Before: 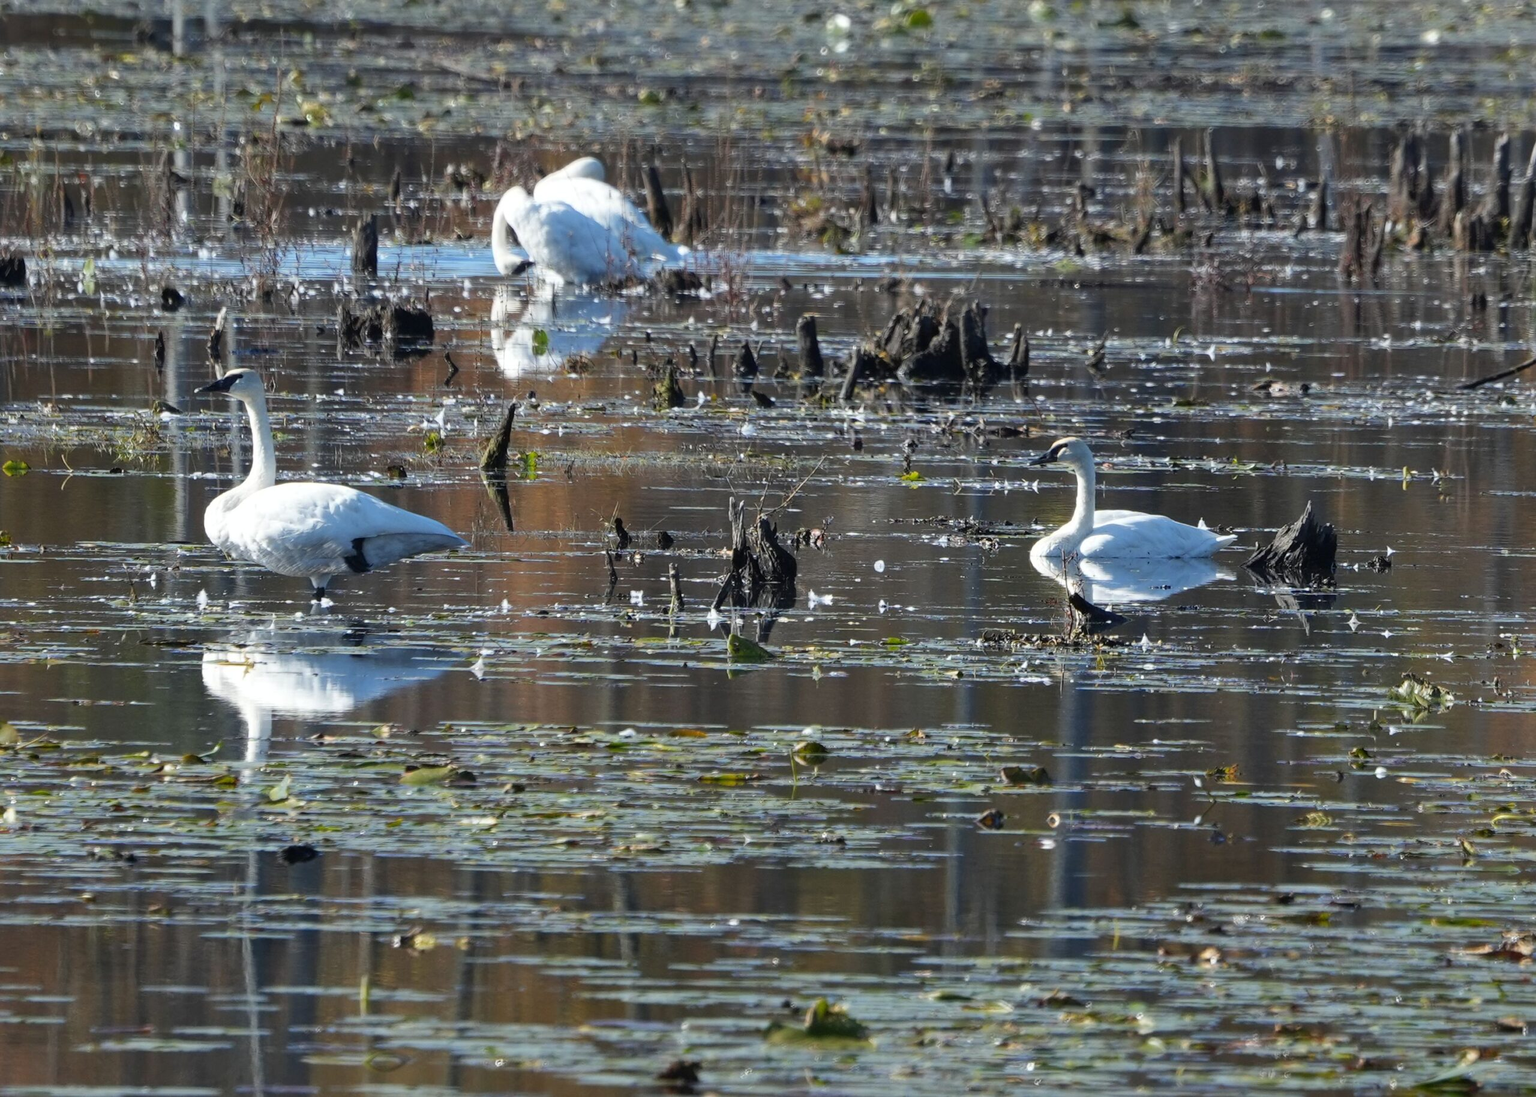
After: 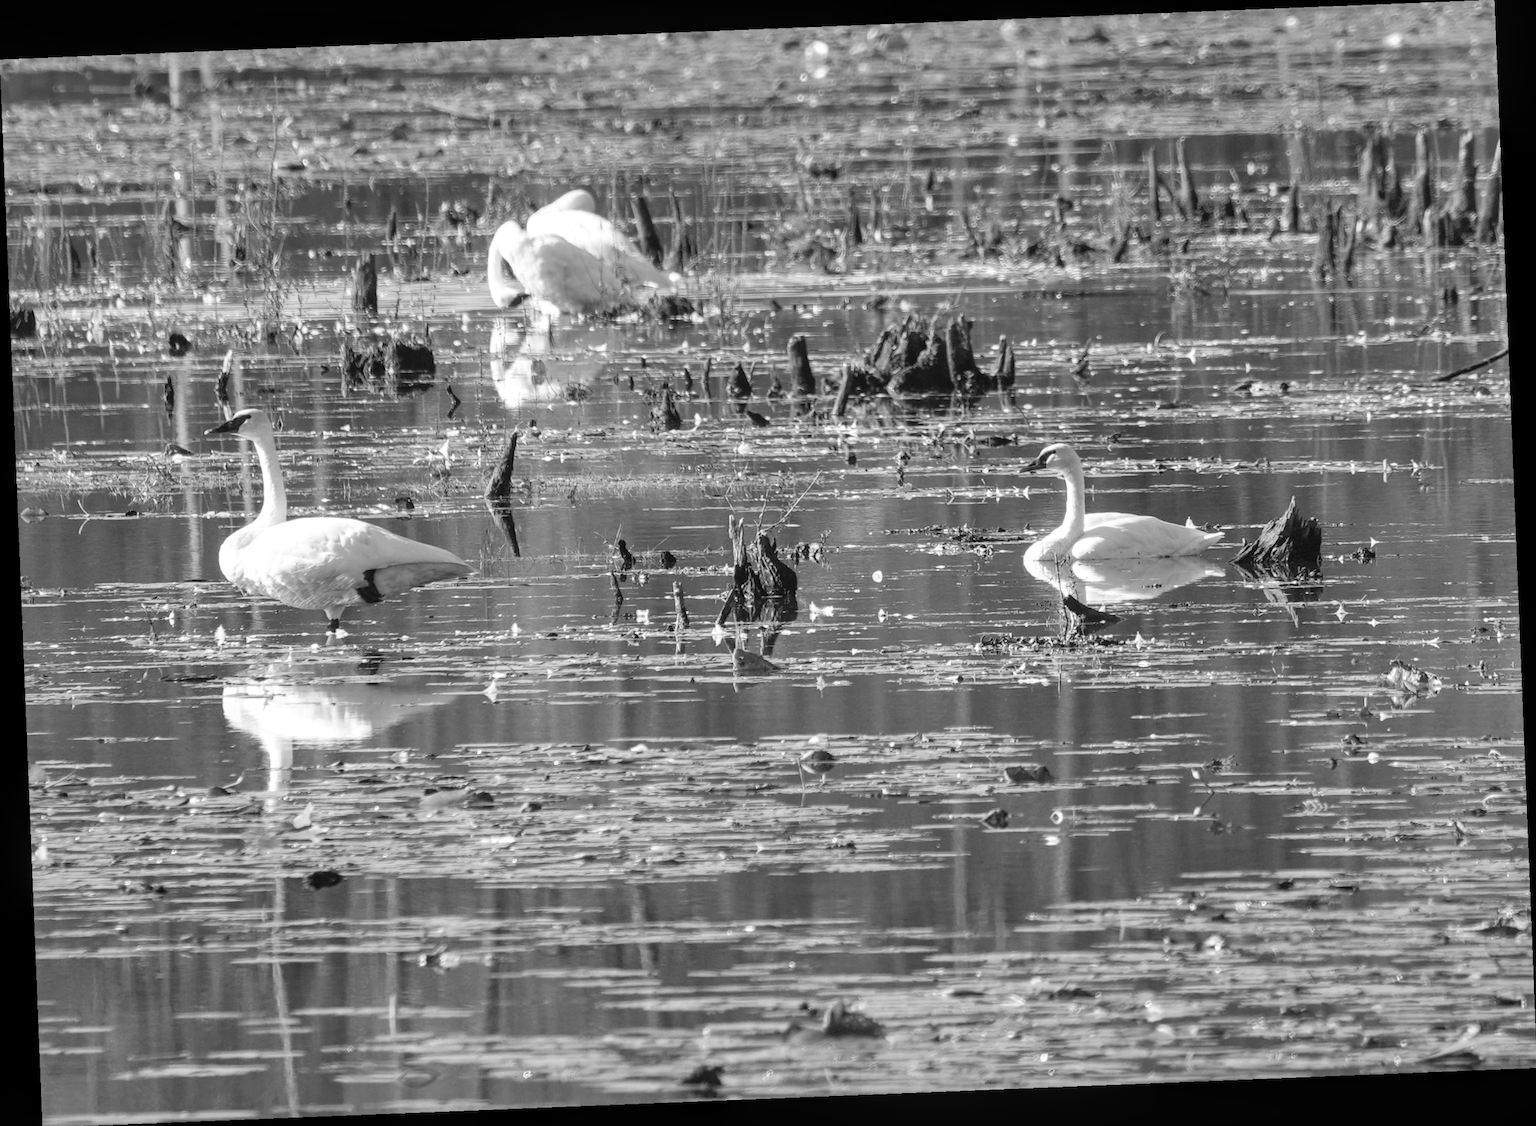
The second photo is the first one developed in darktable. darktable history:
rotate and perspective: rotation -2.29°, automatic cropping off
local contrast: on, module defaults
monochrome: a -11.7, b 1.62, size 0.5, highlights 0.38
contrast brightness saturation: contrast 0.1, brightness 0.3, saturation 0.14
